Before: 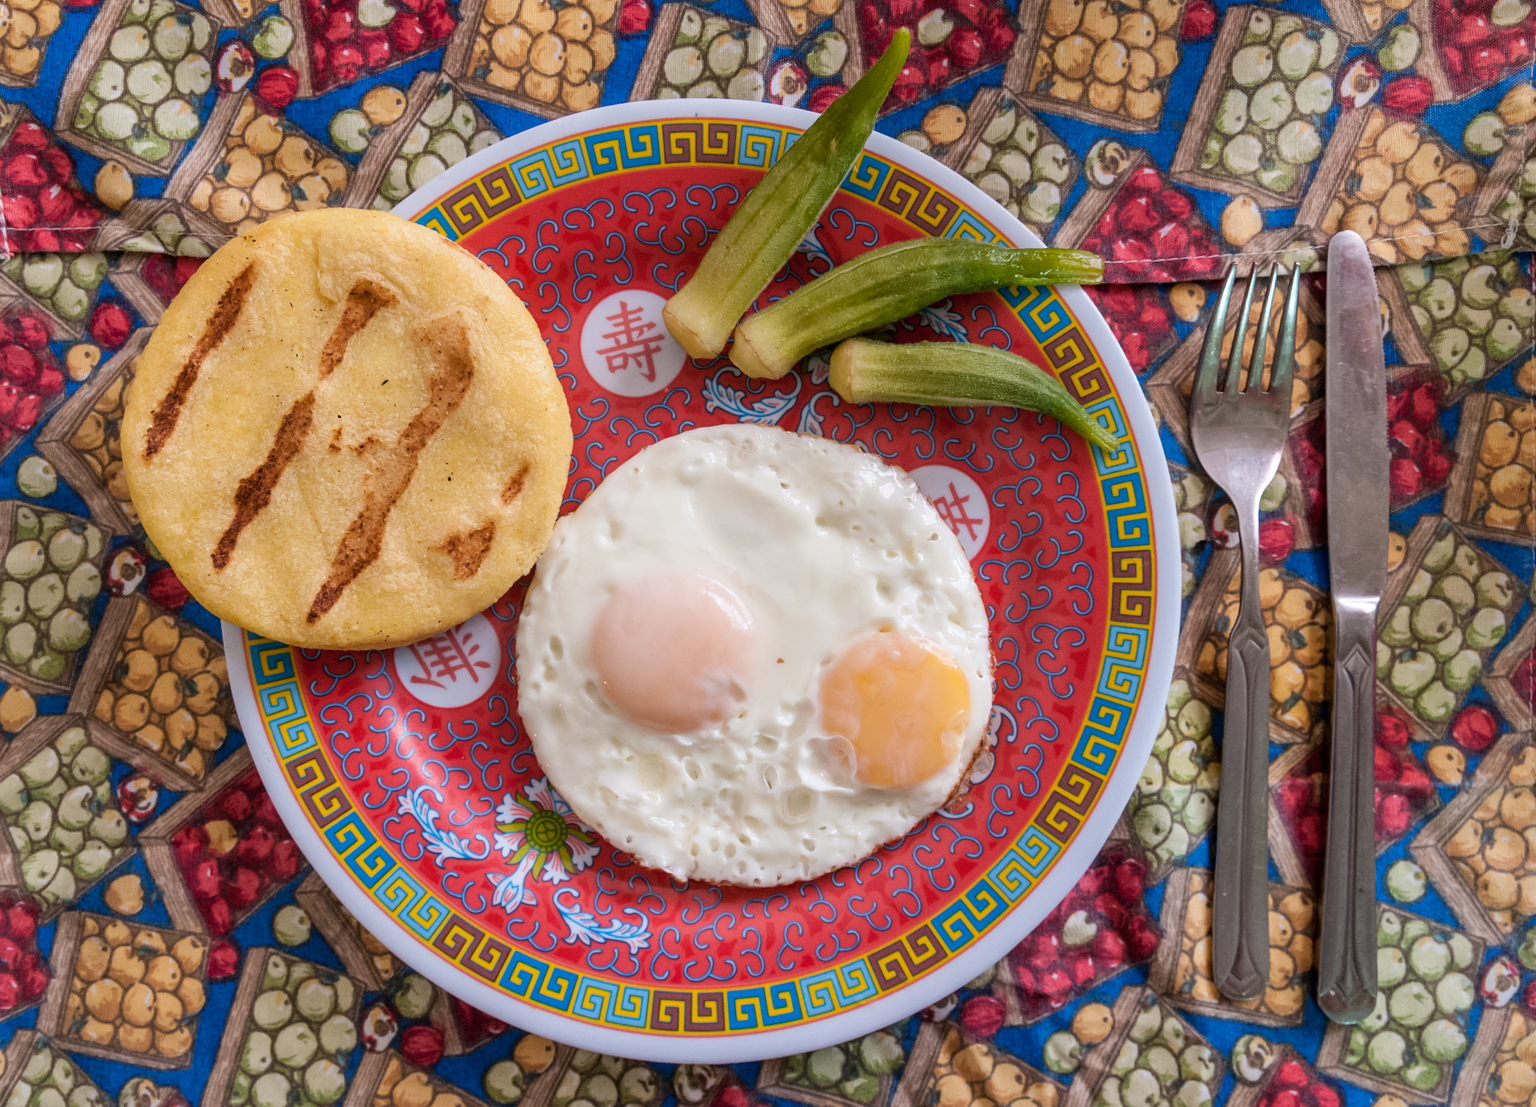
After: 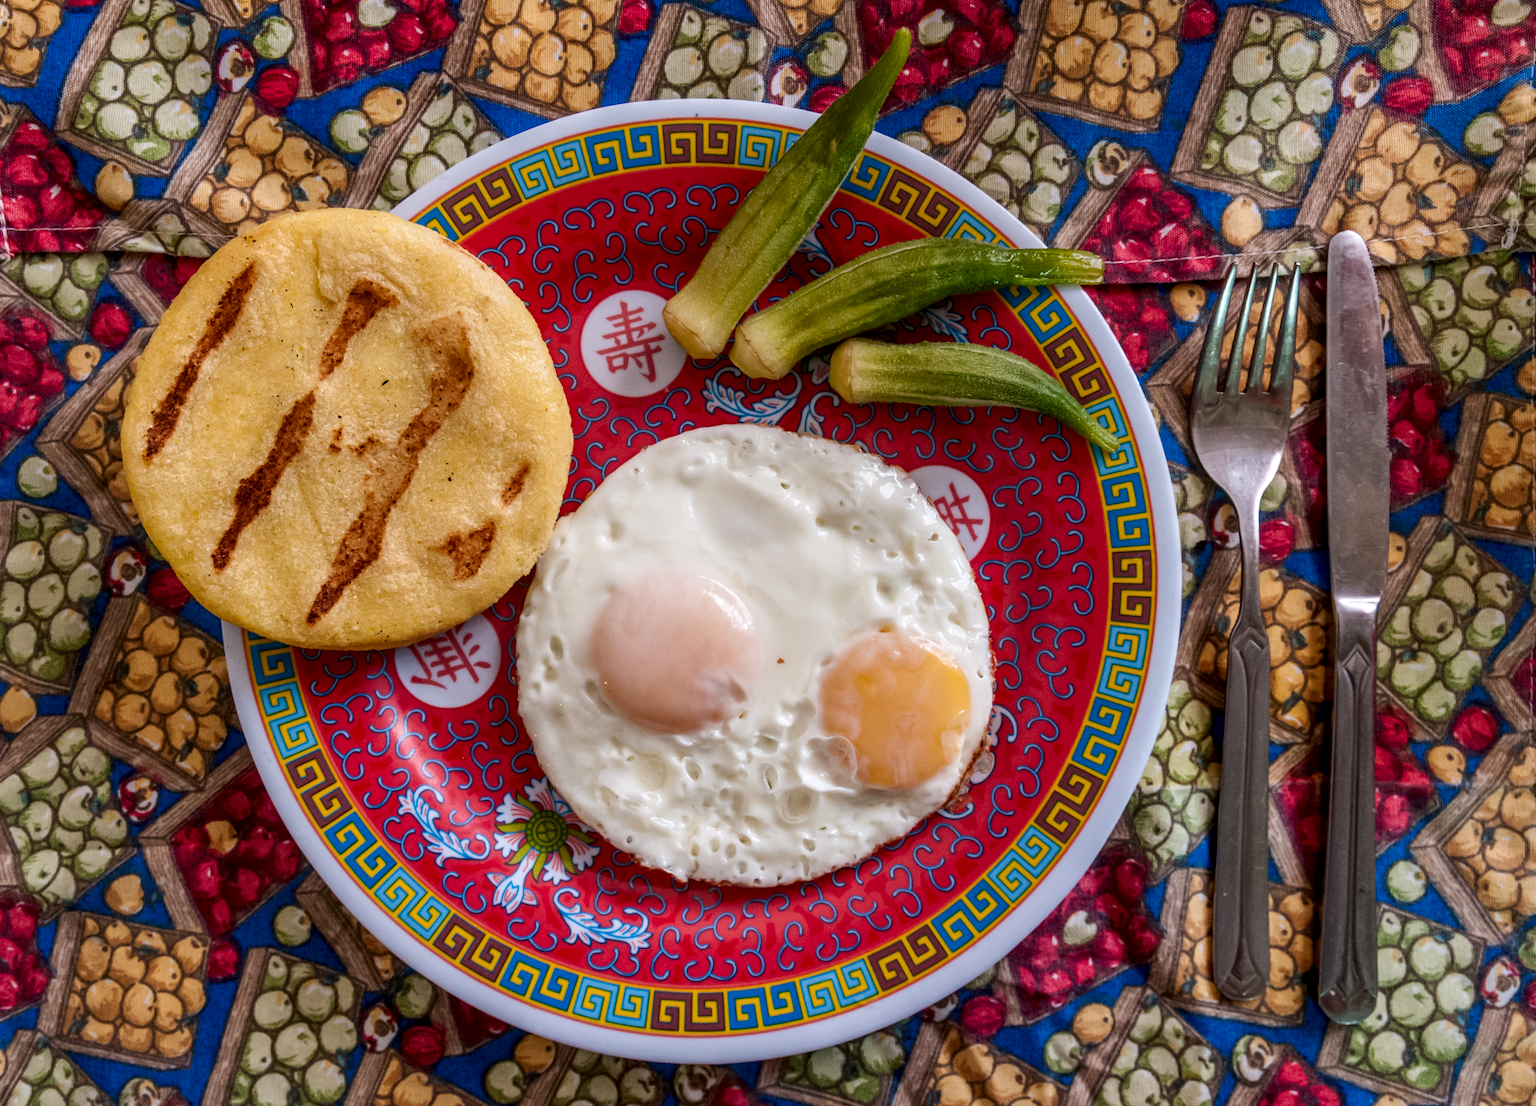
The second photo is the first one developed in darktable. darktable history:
local contrast: on, module defaults
contrast brightness saturation: contrast 0.067, brightness -0.149, saturation 0.105
